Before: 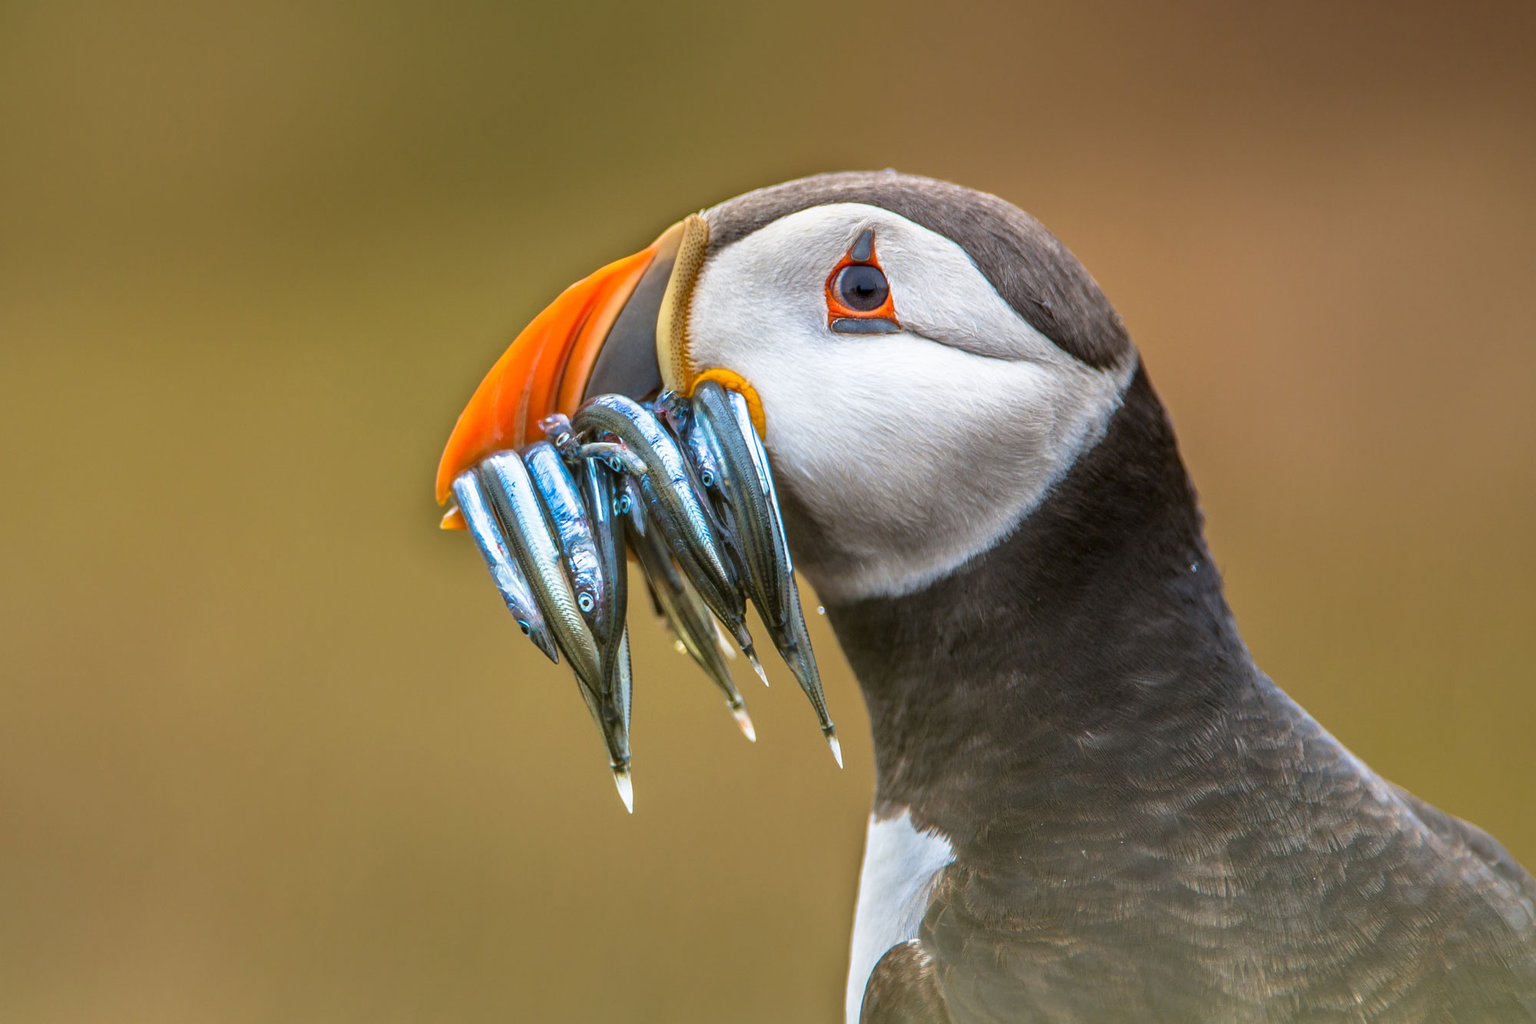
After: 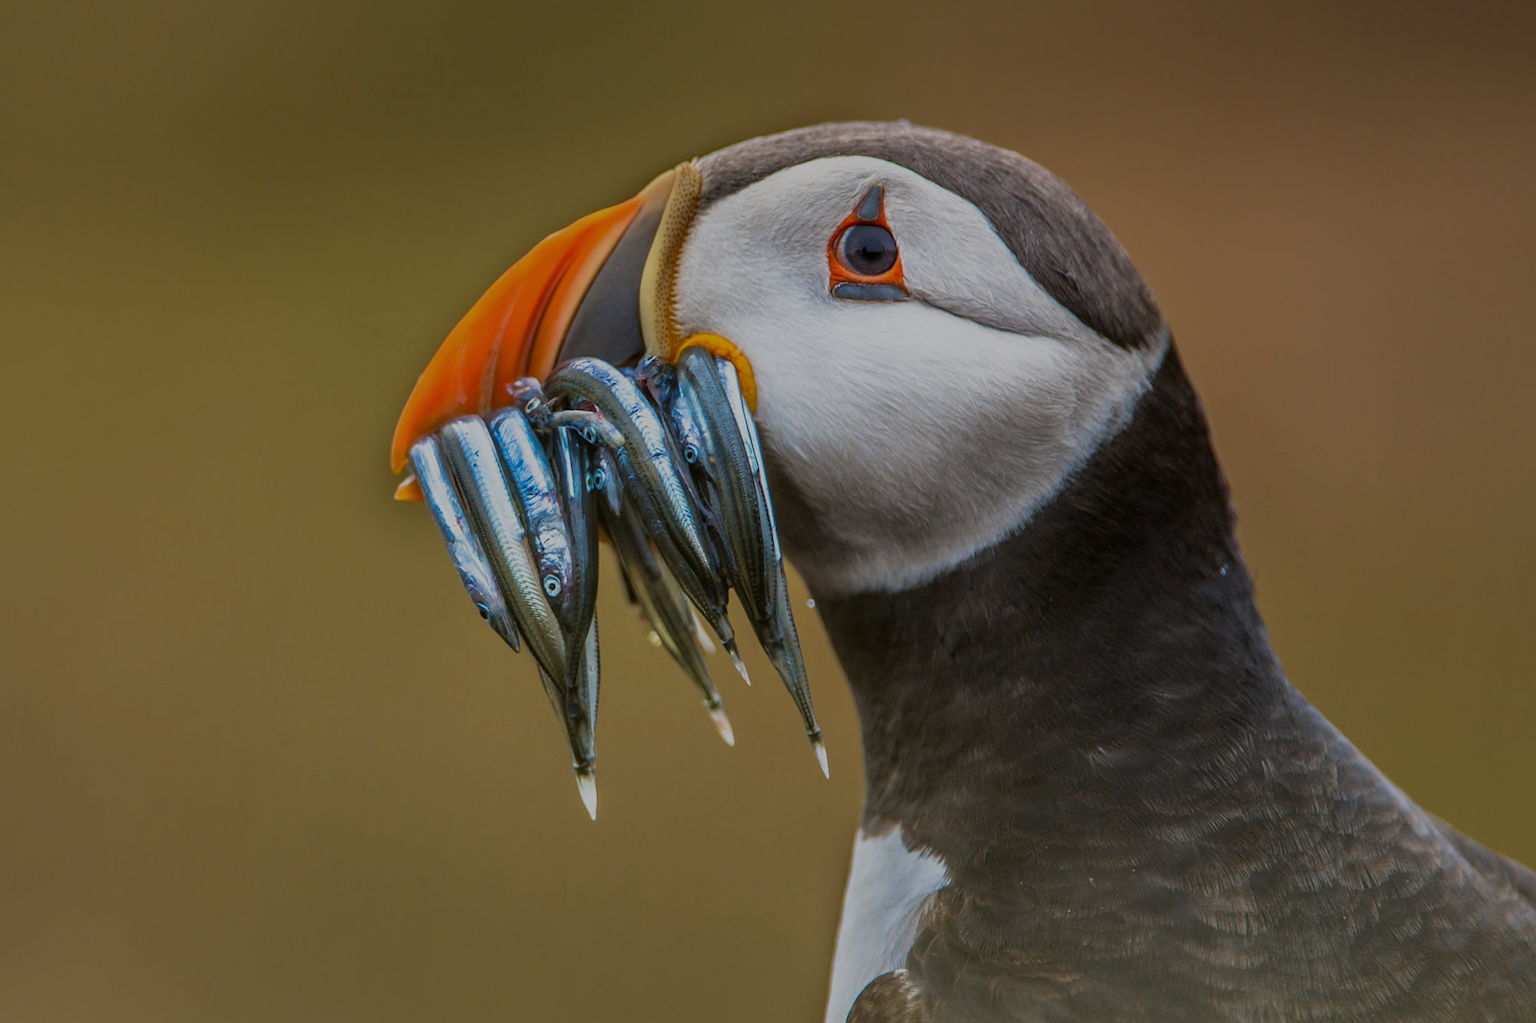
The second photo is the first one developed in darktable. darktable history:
sigmoid: contrast 1.22, skew 0.65
exposure: exposure -1 EV, compensate highlight preservation false
crop and rotate: angle -1.96°, left 3.097%, top 4.154%, right 1.586%, bottom 0.529%
